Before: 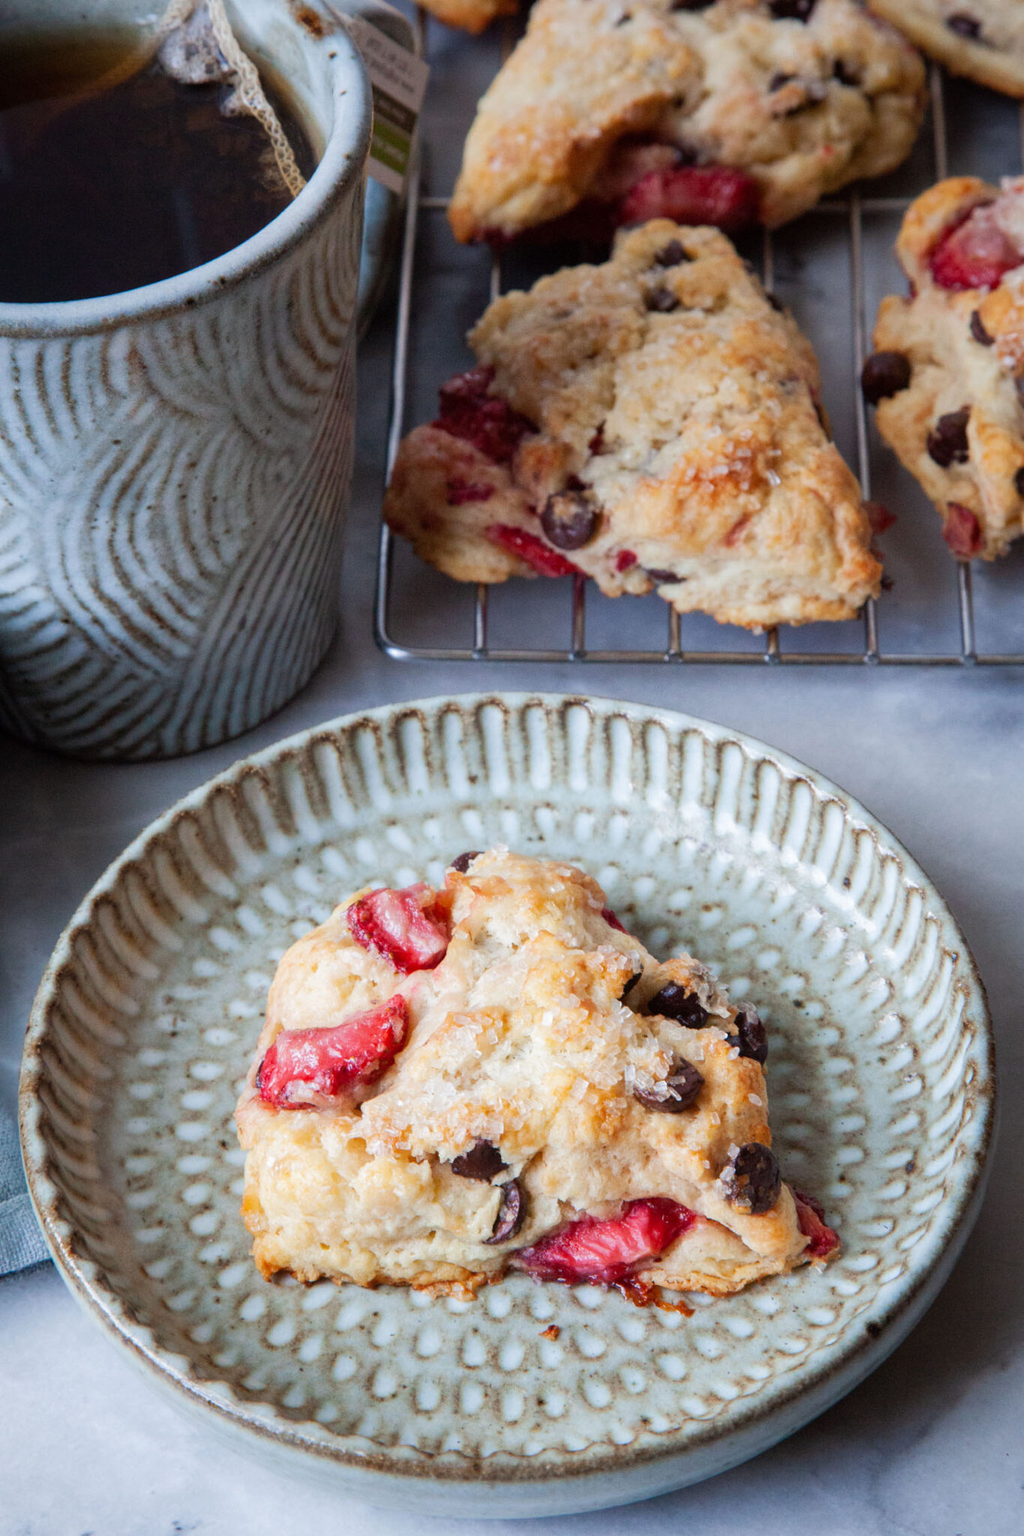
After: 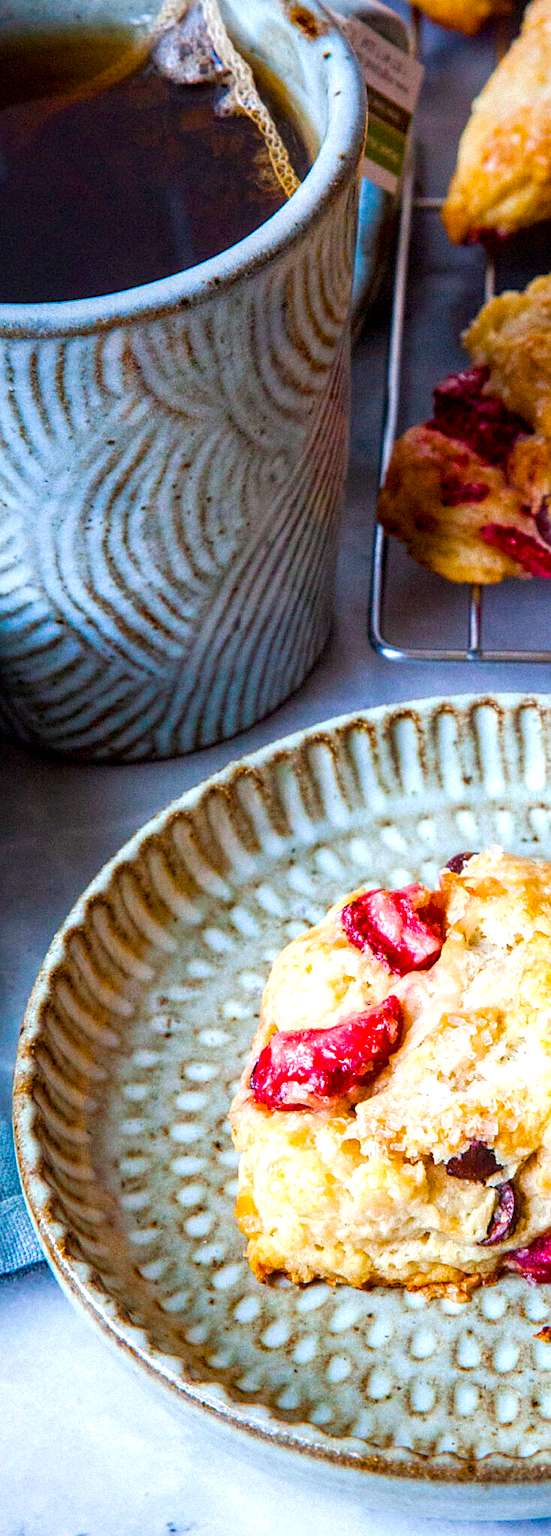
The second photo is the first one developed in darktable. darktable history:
color balance rgb: linear chroma grading › shadows 10%, linear chroma grading › highlights 10%, linear chroma grading › global chroma 15%, linear chroma grading › mid-tones 15%, perceptual saturation grading › global saturation 40%, perceptual saturation grading › highlights -25%, perceptual saturation grading › mid-tones 35%, perceptual saturation grading › shadows 35%, perceptual brilliance grading › global brilliance 11.29%, global vibrance 11.29%
crop: left 0.587%, right 45.588%, bottom 0.086%
sharpen: on, module defaults
grain: mid-tones bias 0%
local contrast: detail 130%
